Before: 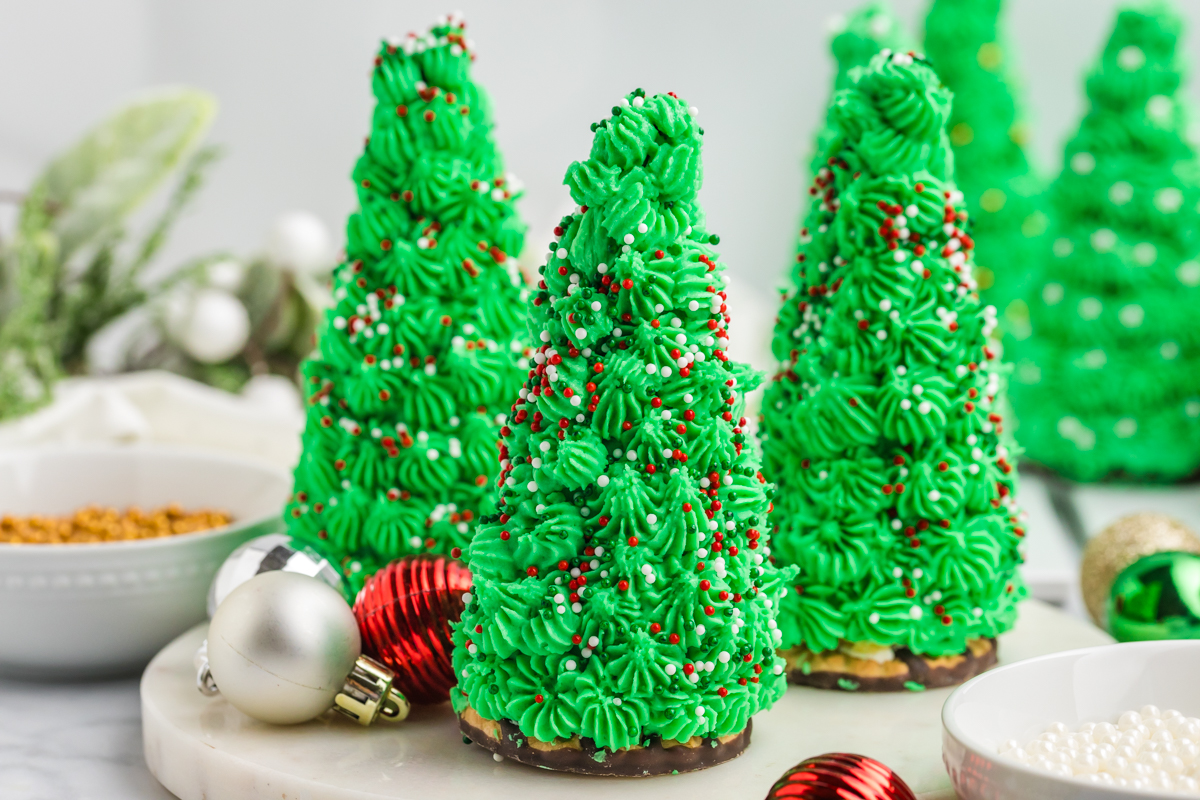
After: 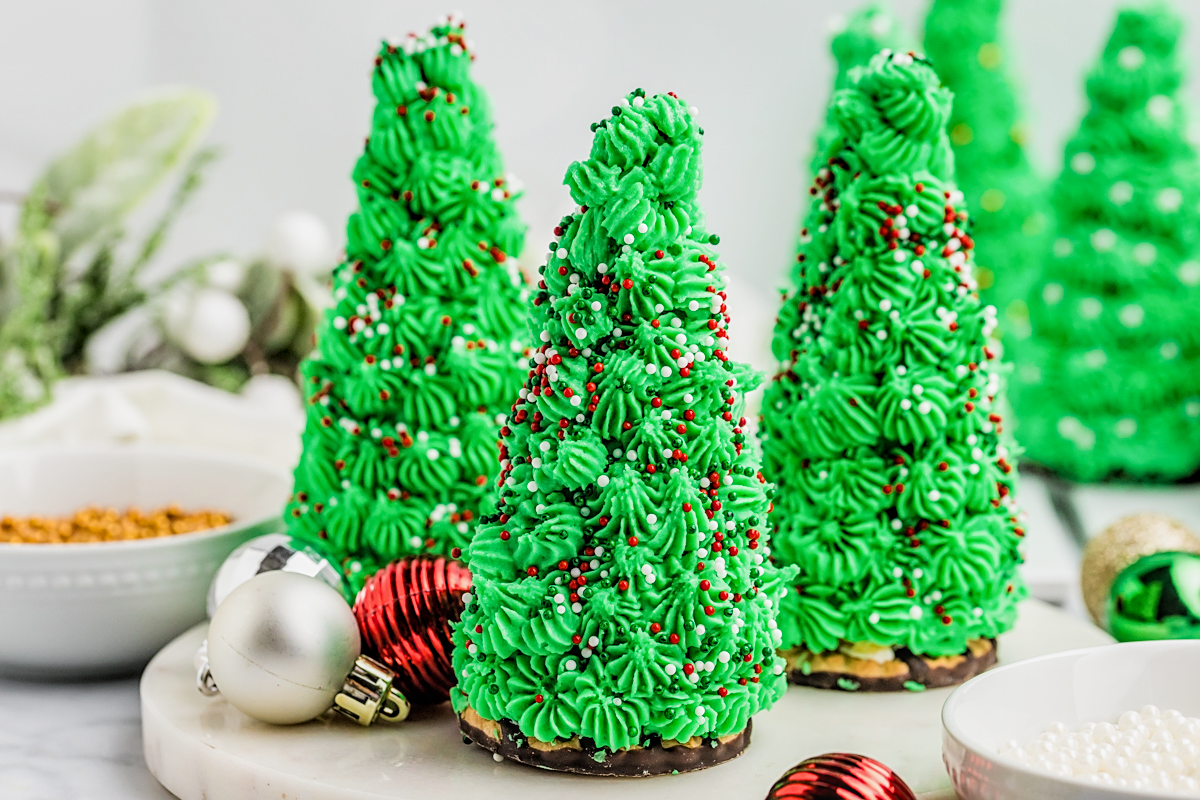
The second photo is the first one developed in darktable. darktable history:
local contrast: on, module defaults
exposure: exposure 0.215 EV, compensate exposure bias true, compensate highlight preservation false
sharpen: on, module defaults
filmic rgb: black relative exposure -5.01 EV, white relative exposure 3.5 EV, threshold 3.04 EV, hardness 3.19, contrast 1.187, highlights saturation mix -28.55%, enable highlight reconstruction true
